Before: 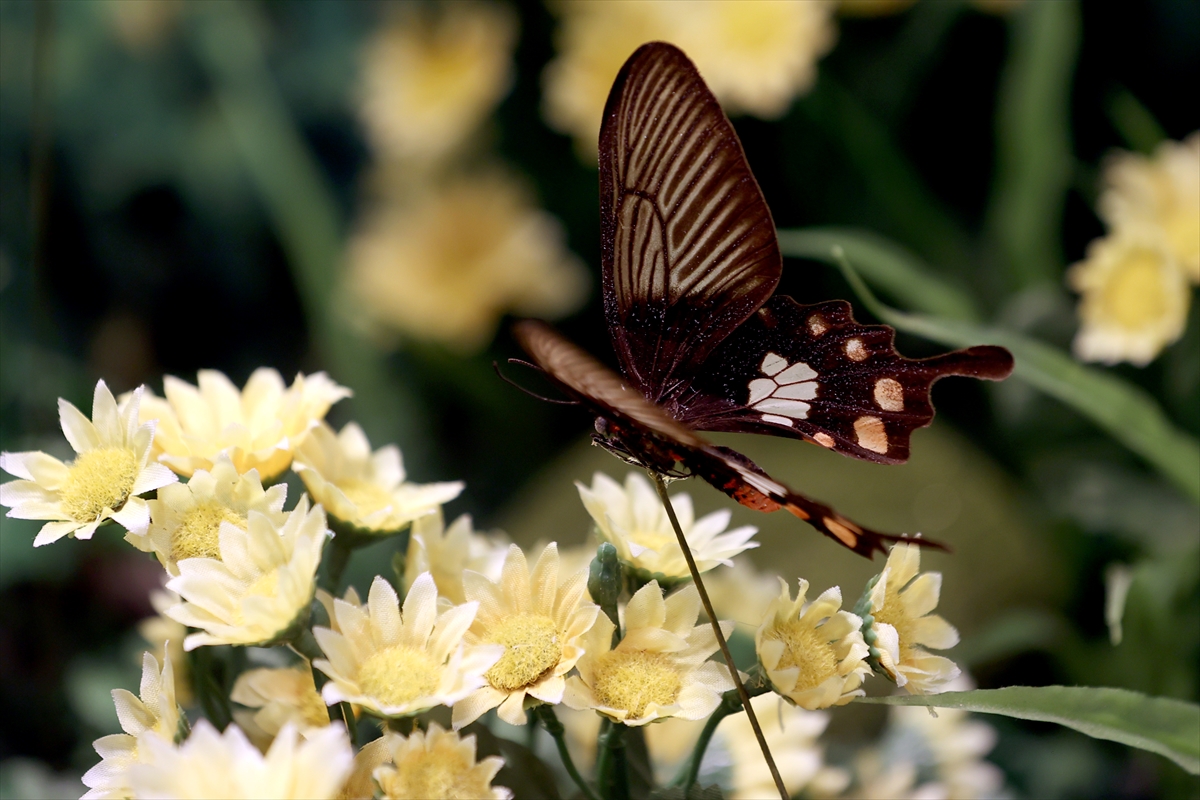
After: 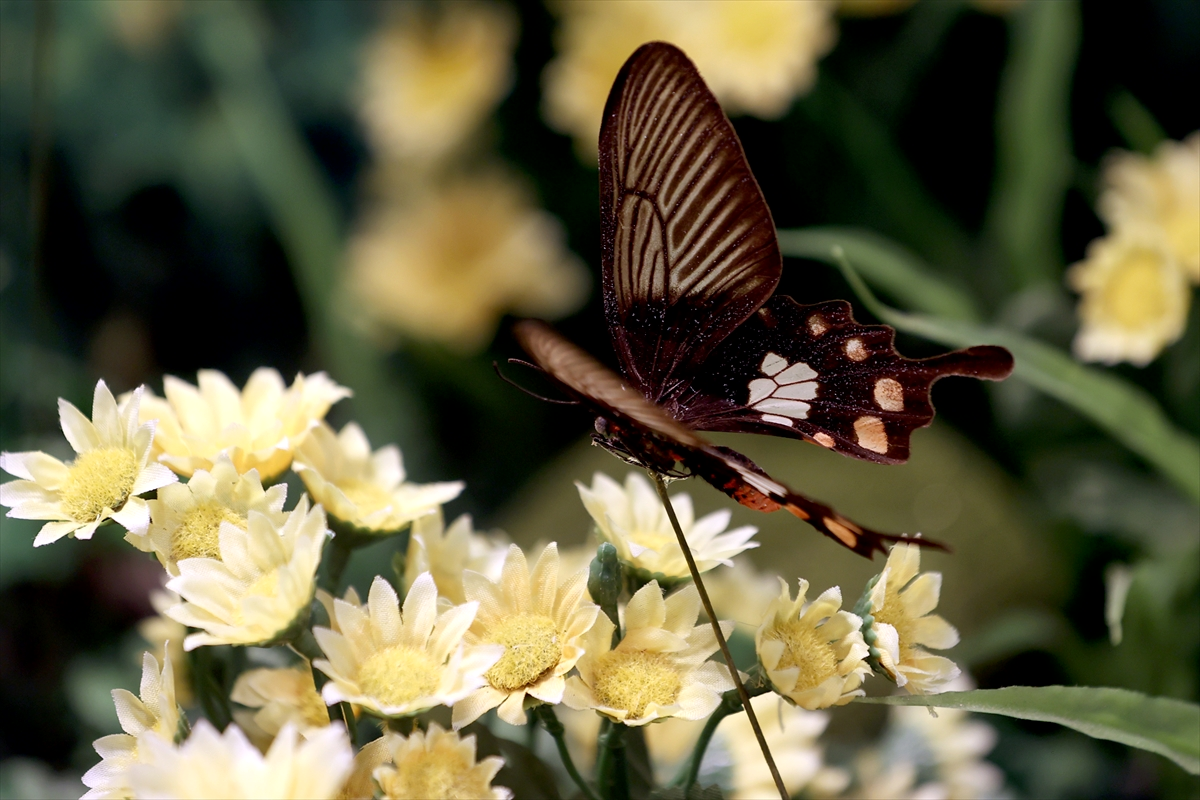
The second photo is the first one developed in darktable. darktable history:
tone equalizer: on, module defaults
local contrast: mode bilateral grid, contrast 20, coarseness 50, detail 120%, midtone range 0.2
